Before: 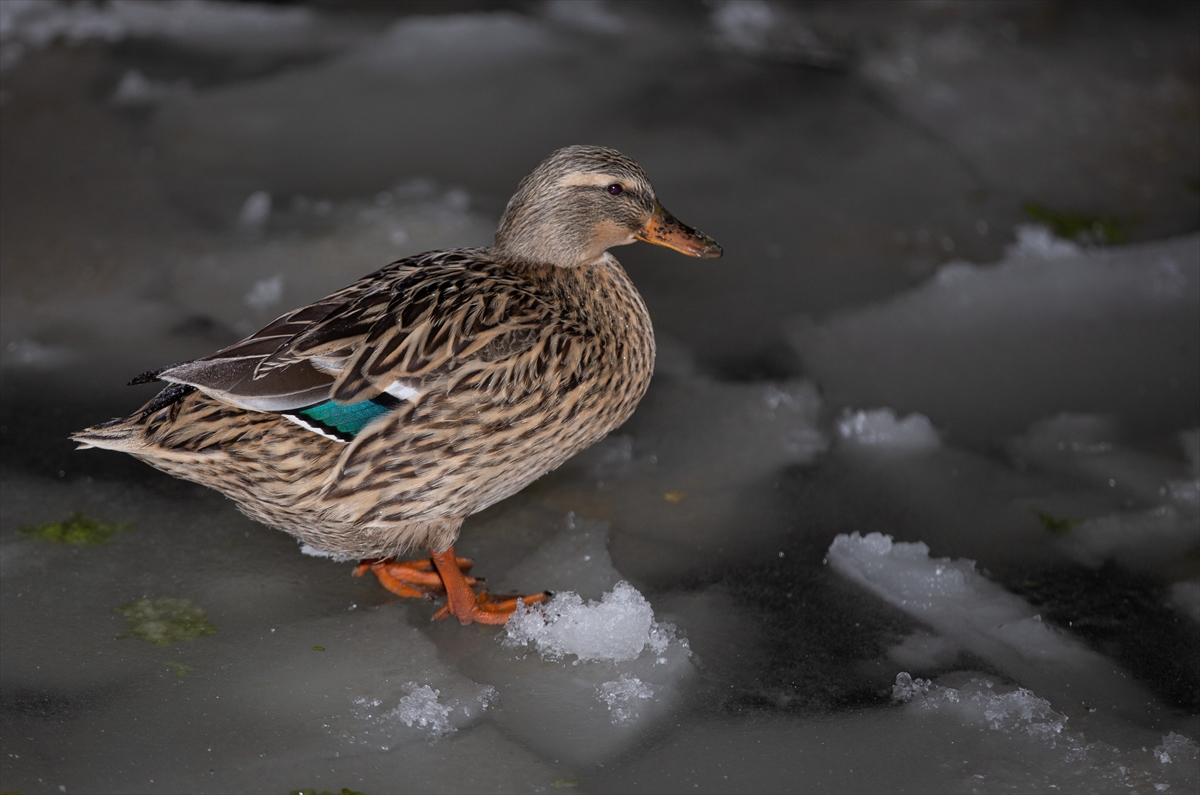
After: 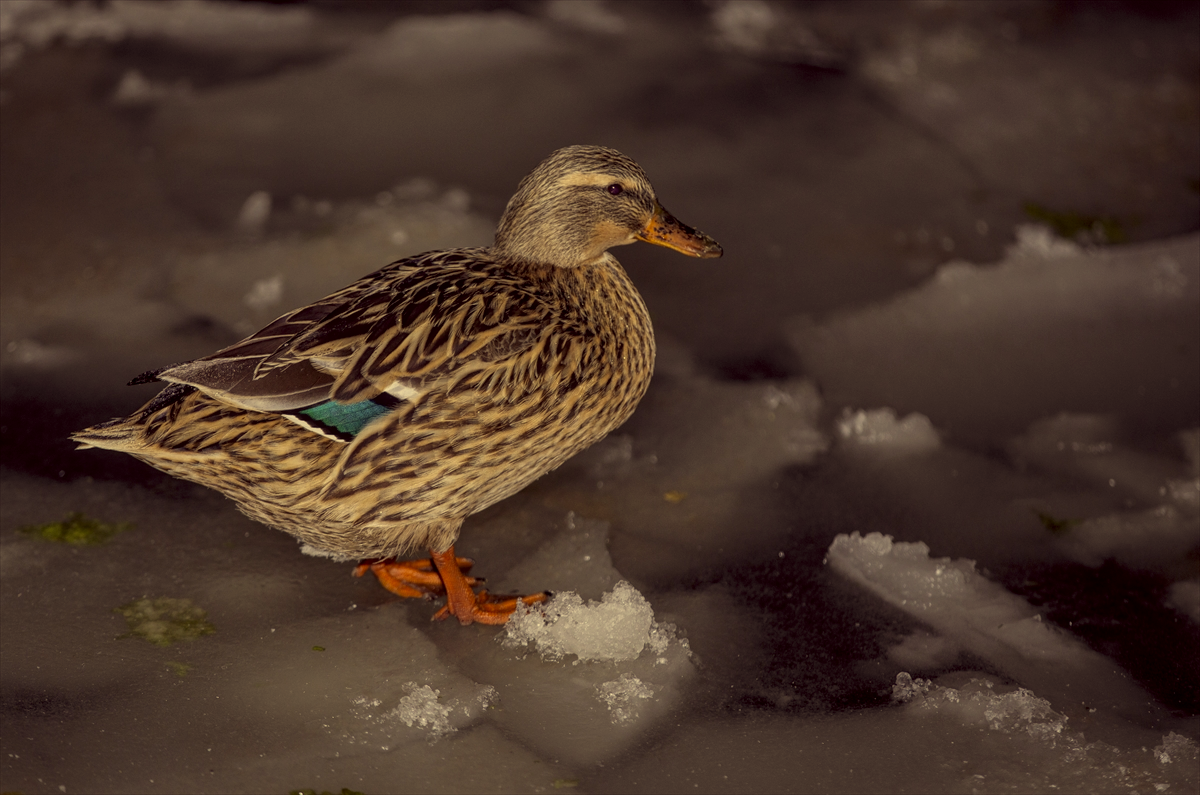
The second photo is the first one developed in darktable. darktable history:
exposure: exposure -0.469 EV, compensate exposure bias true, compensate highlight preservation false
color correction: highlights a* -0.357, highlights b* 39.68, shadows a* 9.32, shadows b* -0.601
local contrast: highlights 91%, shadows 89%, detail 160%, midtone range 0.2
shadows and highlights: shadows -0.355, highlights 39.24
